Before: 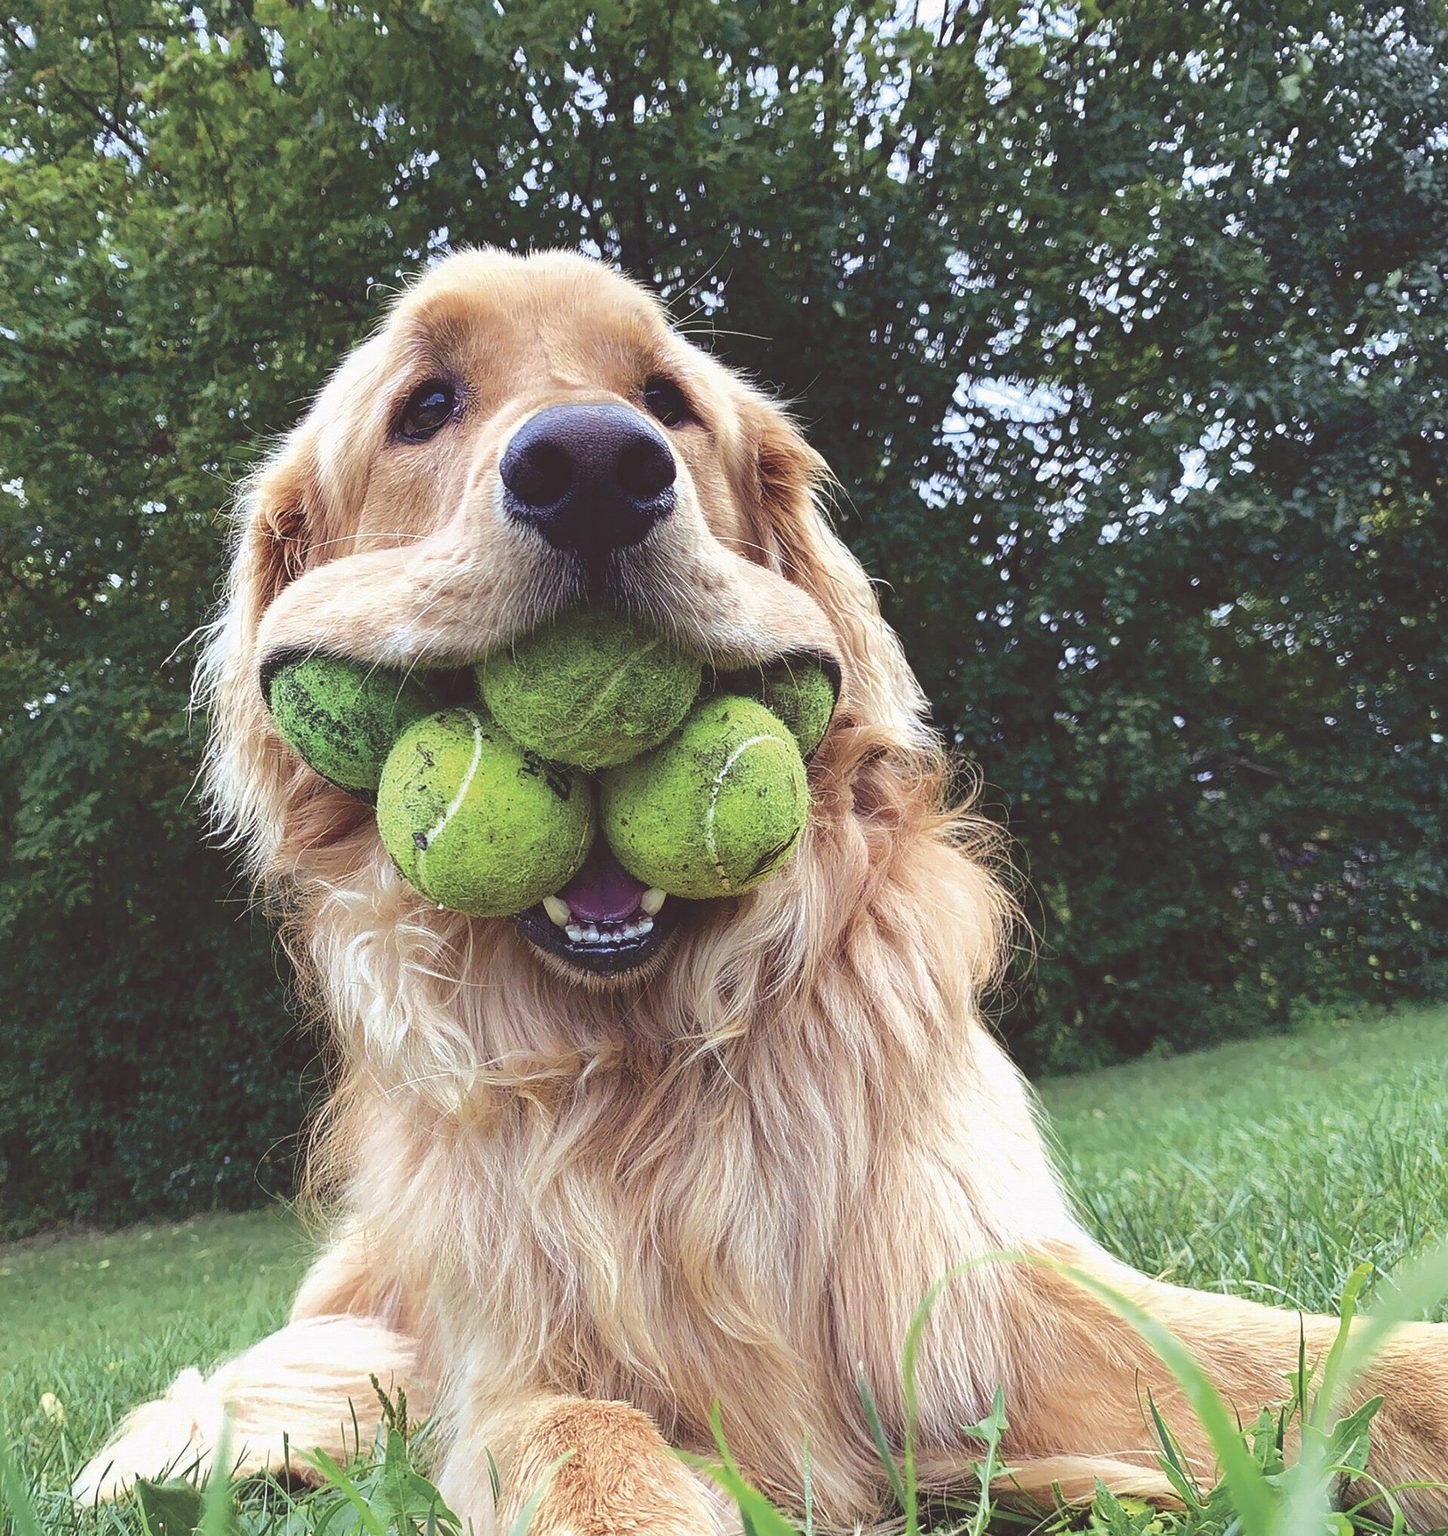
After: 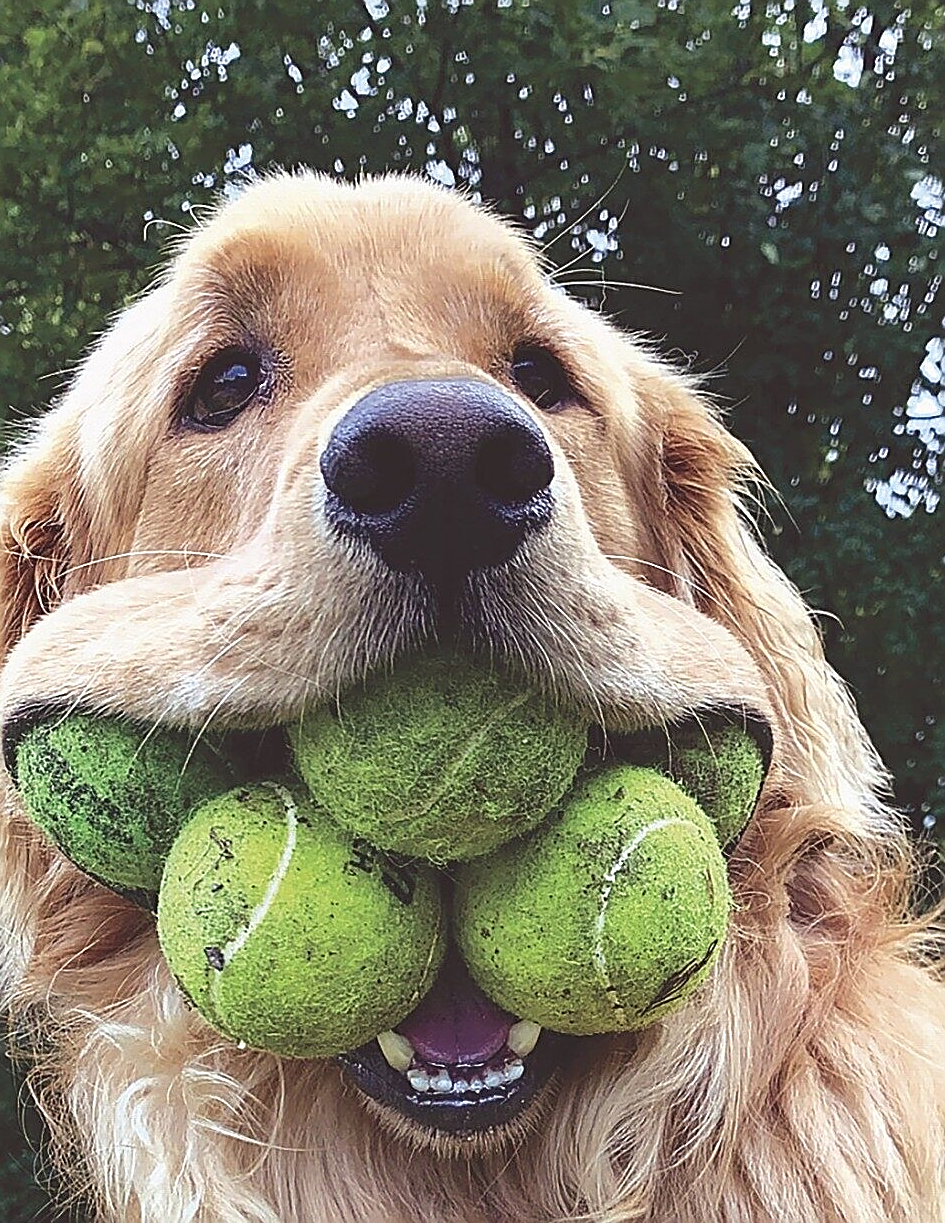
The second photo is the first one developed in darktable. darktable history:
crop: left 17.835%, top 7.675%, right 32.881%, bottom 32.213%
sharpen: amount 0.901
